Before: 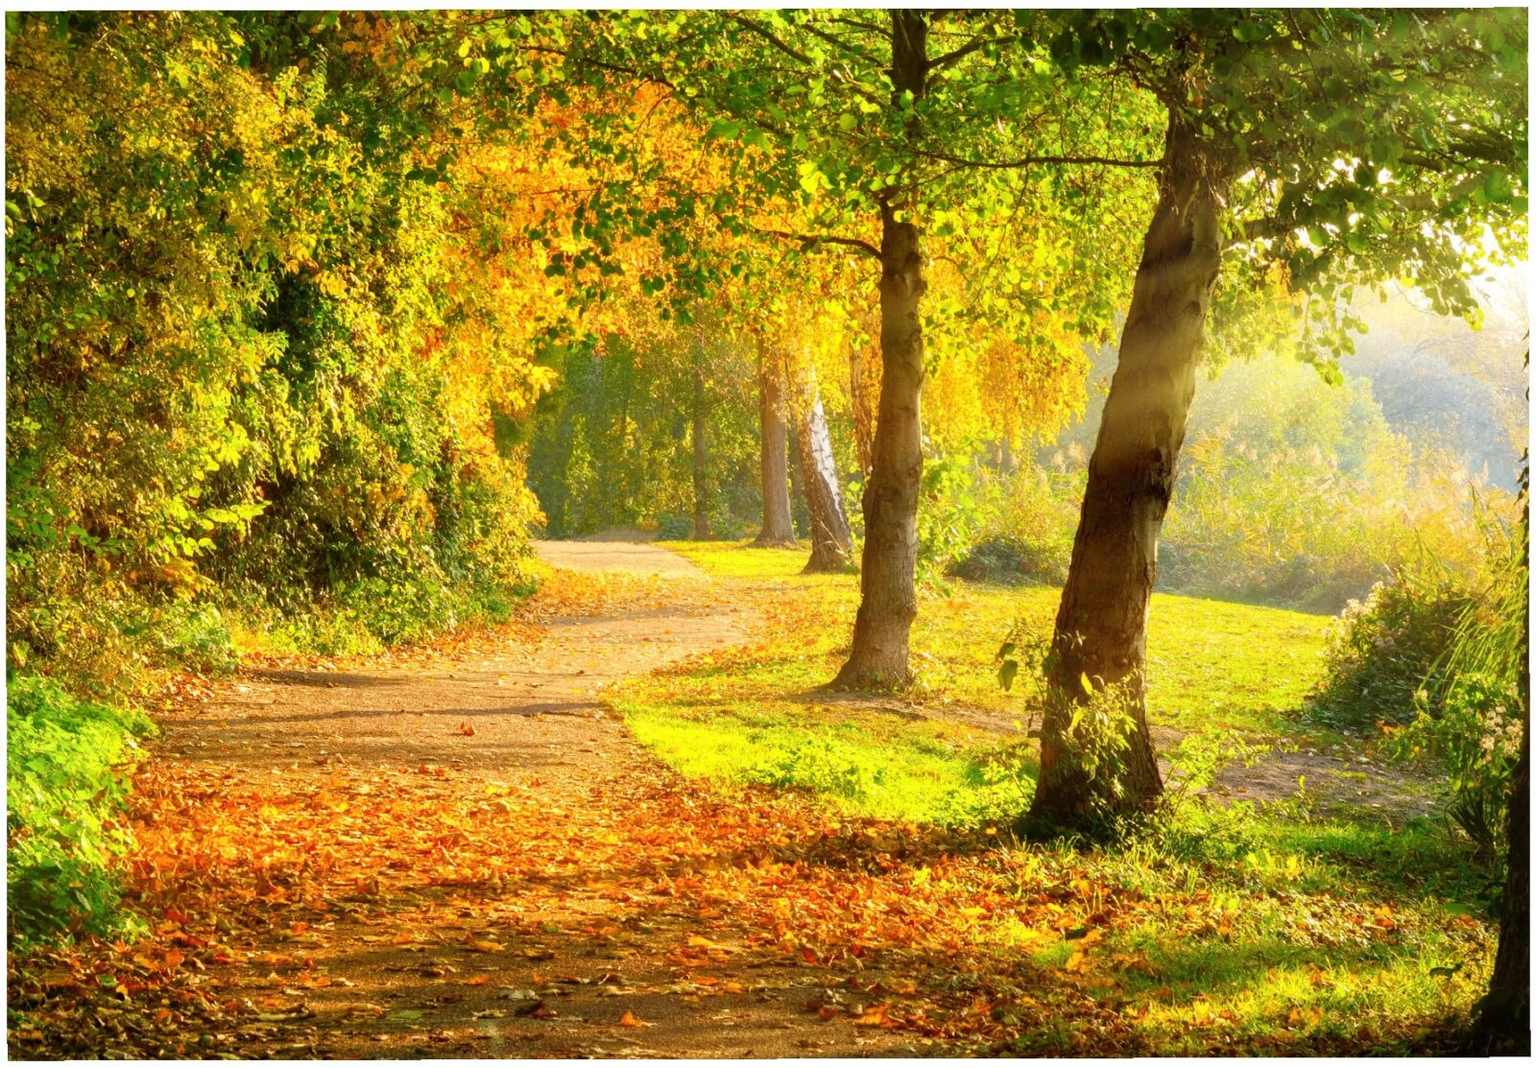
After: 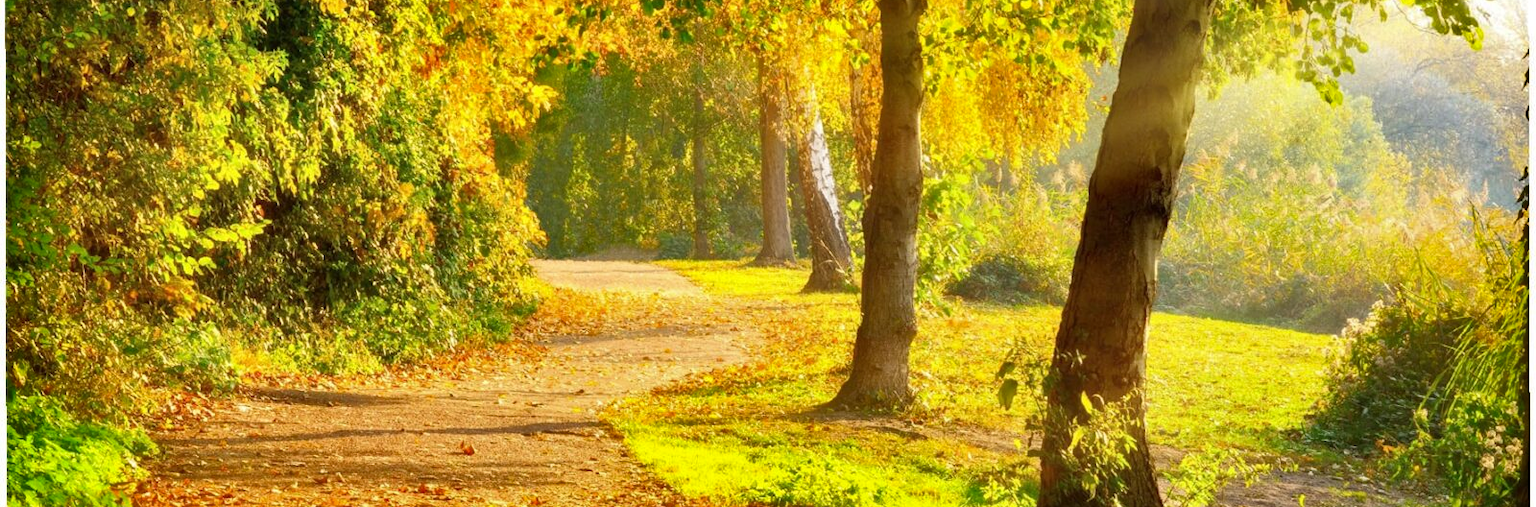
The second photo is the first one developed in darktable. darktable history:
crop and rotate: top 26.393%, bottom 26.012%
shadows and highlights: white point adjustment 0.032, soften with gaussian
